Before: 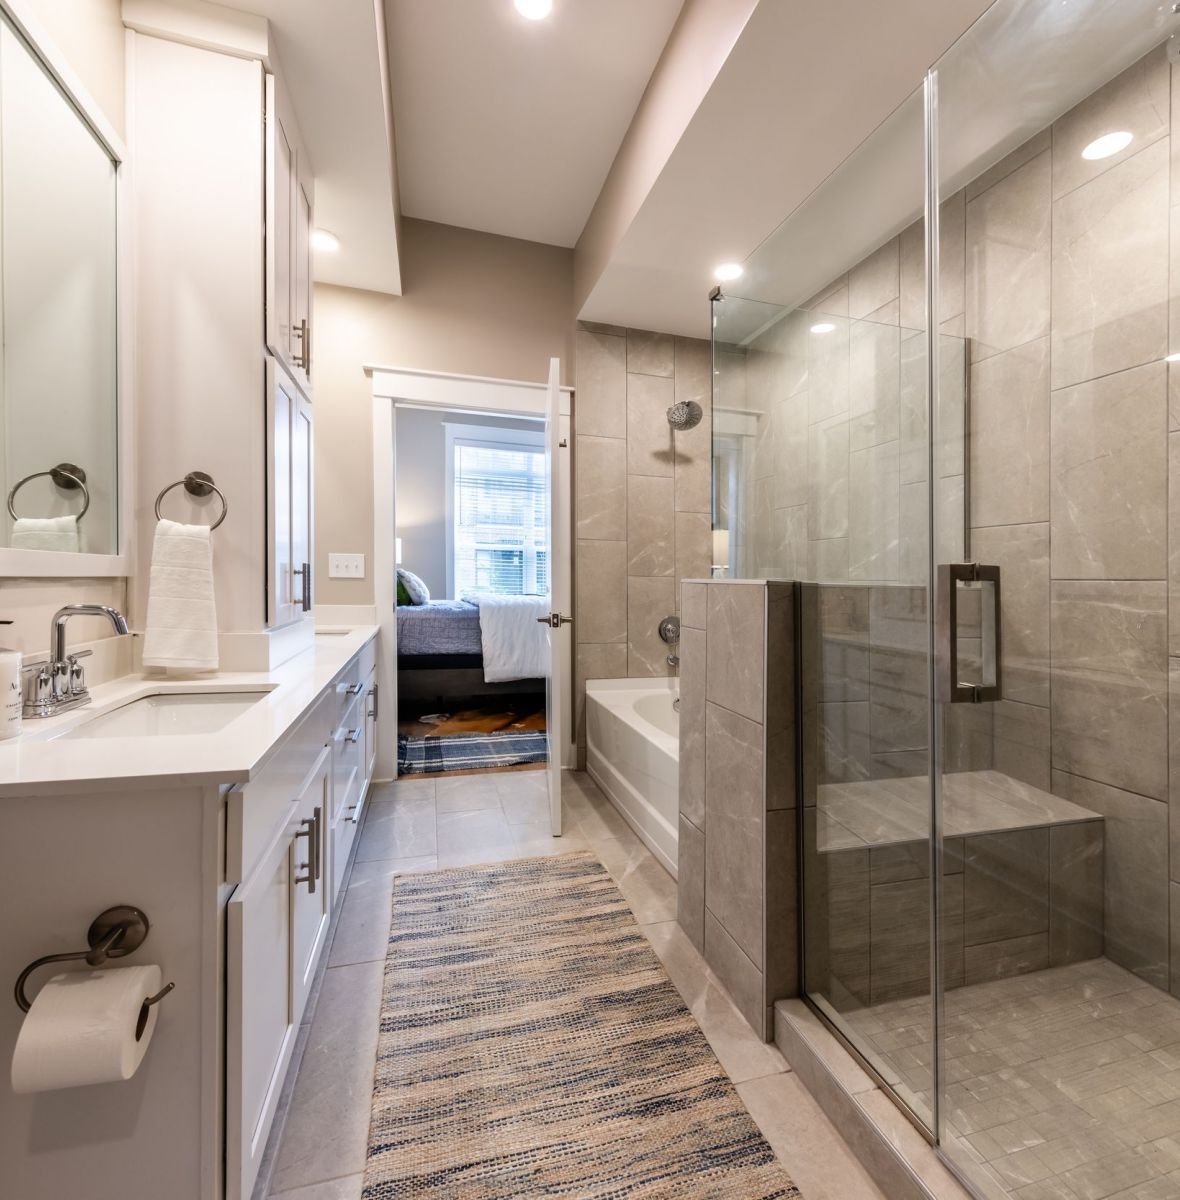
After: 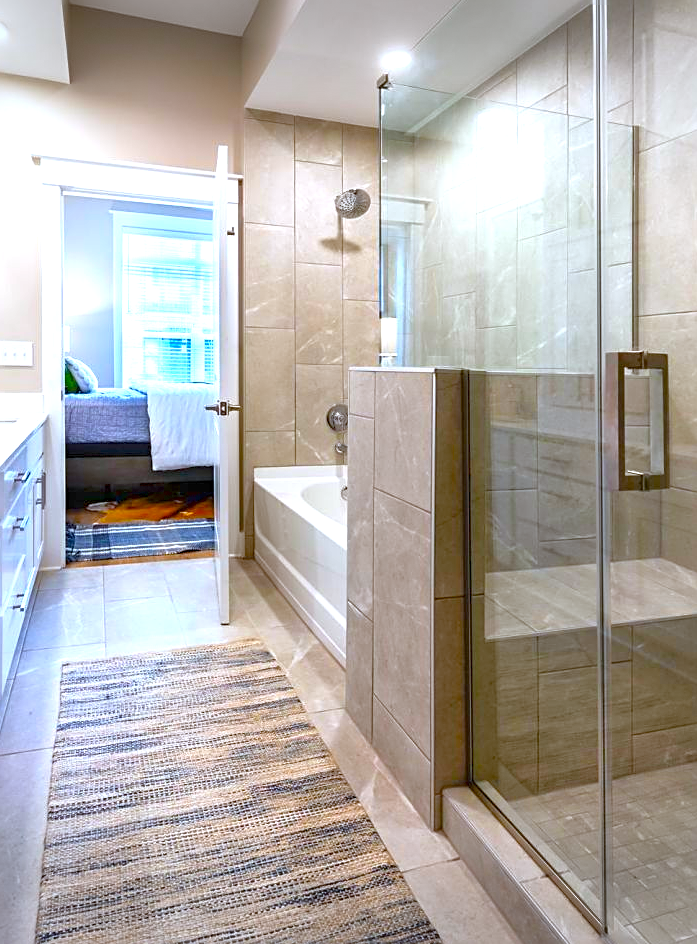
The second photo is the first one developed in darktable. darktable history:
white balance: red 0.924, blue 1.095
tone equalizer: -8 EV 0.25 EV, -7 EV 0.417 EV, -6 EV 0.417 EV, -5 EV 0.25 EV, -3 EV -0.25 EV, -2 EV -0.417 EV, -1 EV -0.417 EV, +0 EV -0.25 EV, edges refinement/feathering 500, mask exposure compensation -1.57 EV, preserve details guided filter
vignetting: fall-off start 100%, brightness -0.406, saturation -0.3, width/height ratio 1.324, dithering 8-bit output, unbound false
crop and rotate: left 28.256%, top 17.734%, right 12.656%, bottom 3.573%
color balance: input saturation 134.34%, contrast -10.04%, contrast fulcrum 19.67%, output saturation 133.51%
exposure: black level correction 0, exposure 1.35 EV, compensate exposure bias true, compensate highlight preservation false
sharpen: on, module defaults
